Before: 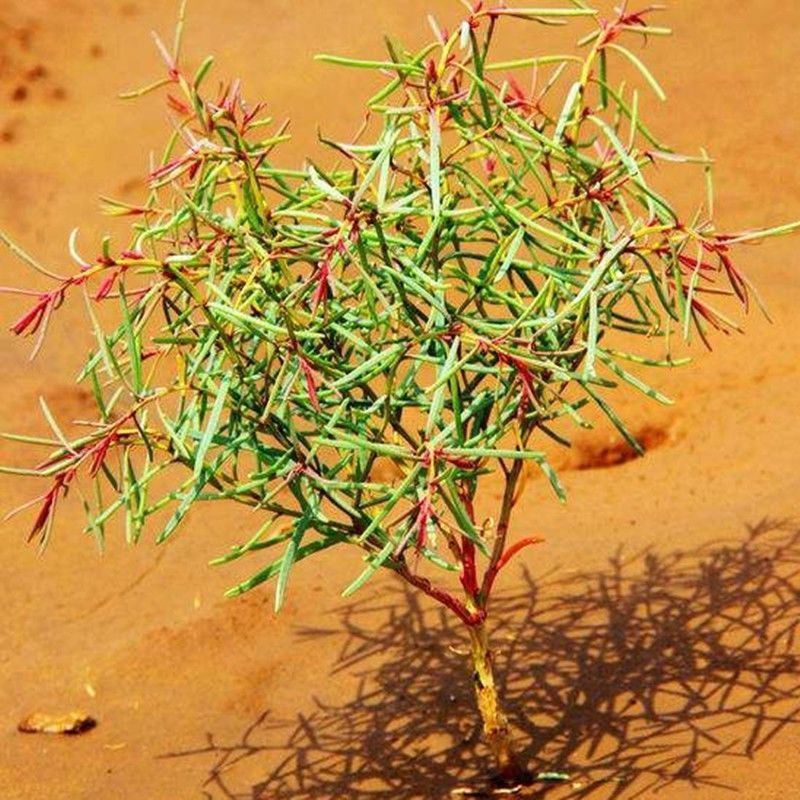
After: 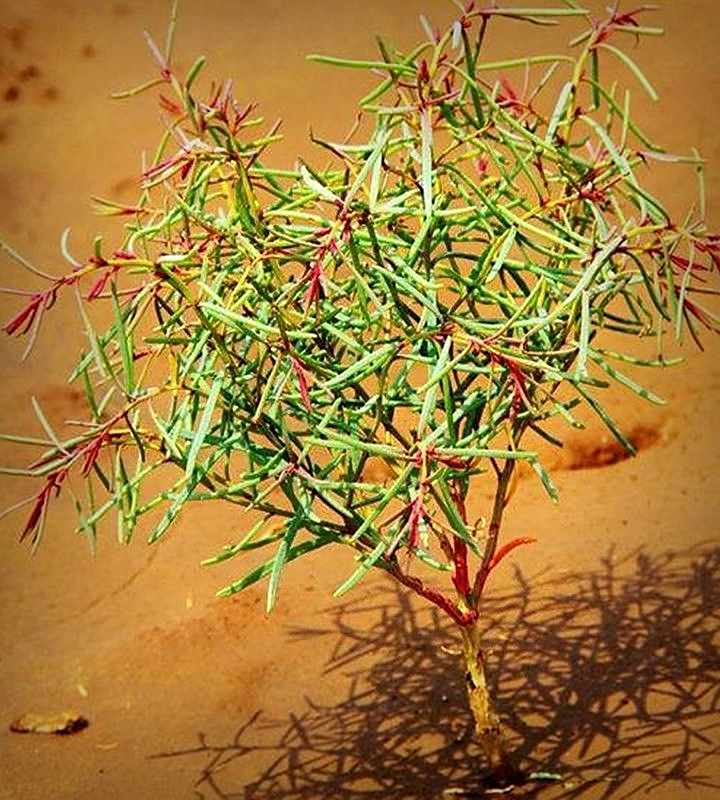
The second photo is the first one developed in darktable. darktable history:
crop and rotate: left 1.088%, right 8.807%
vignetting: fall-off start 53.2%, brightness -0.594, saturation 0, automatic ratio true, width/height ratio 1.313, shape 0.22, unbound false
sharpen: on, module defaults
